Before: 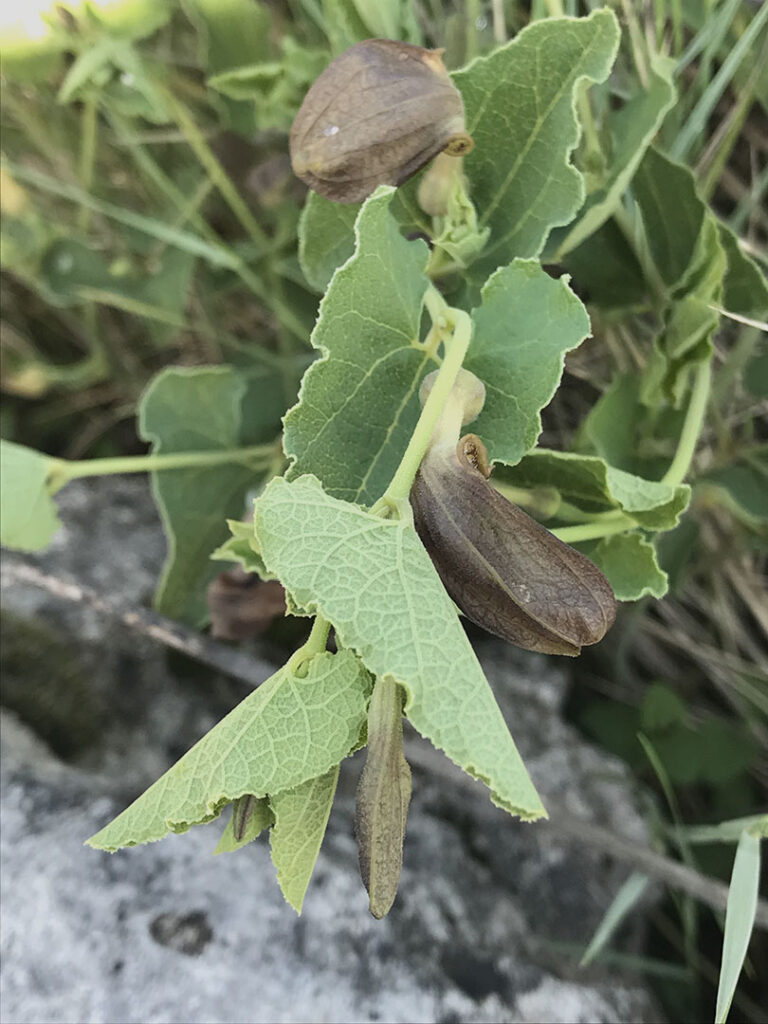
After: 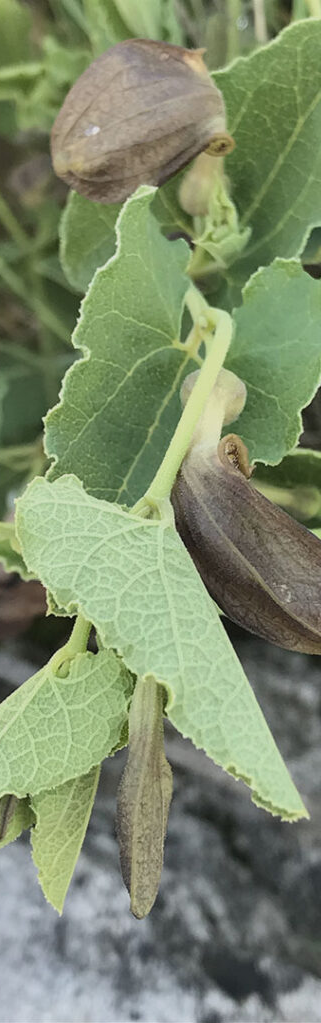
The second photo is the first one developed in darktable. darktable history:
crop: left 31.21%, right 26.965%
